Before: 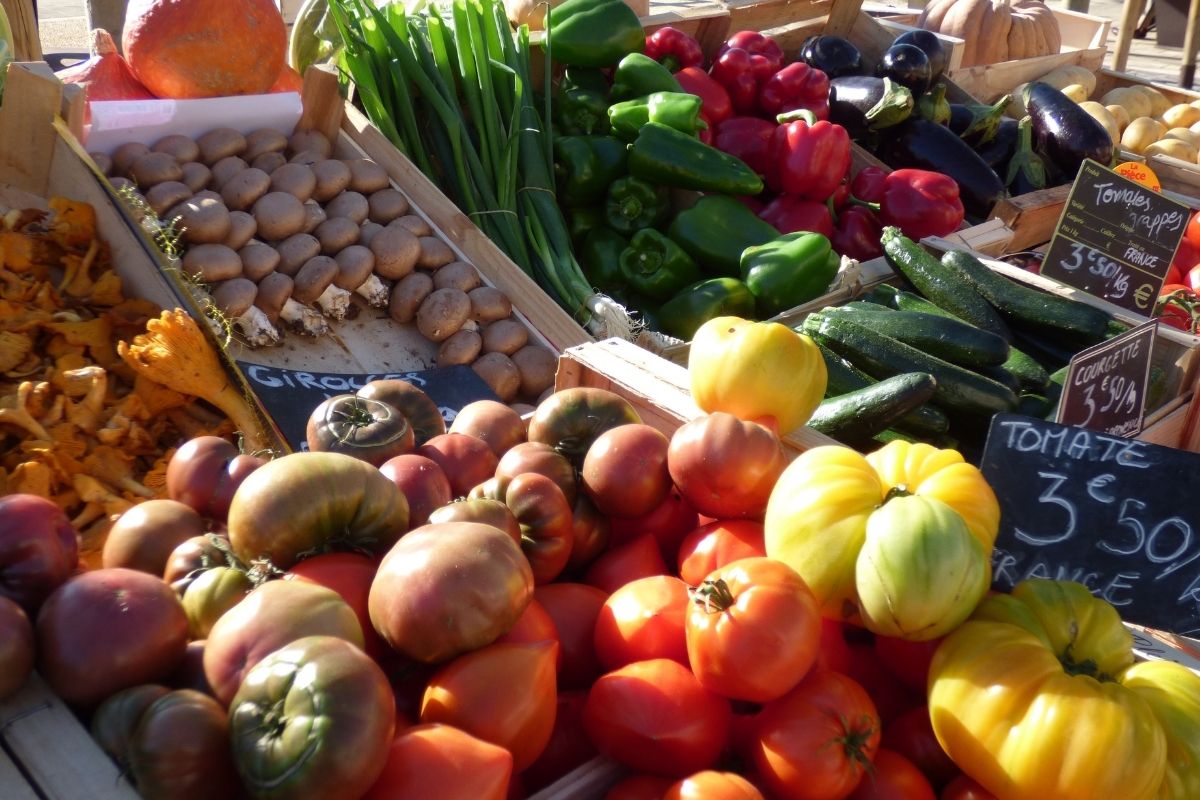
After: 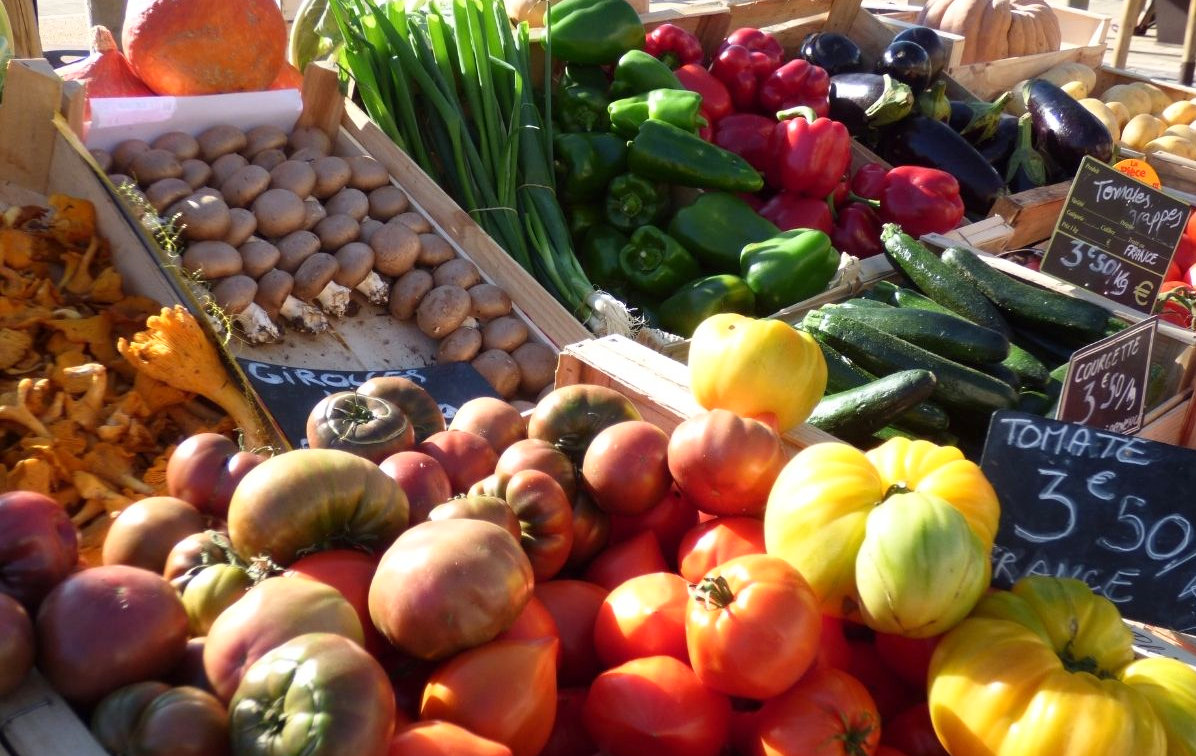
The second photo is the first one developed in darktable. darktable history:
crop: top 0.448%, right 0.264%, bottom 5.045%
base curve: curves: ch0 [(0, 0) (0.666, 0.806) (1, 1)]
